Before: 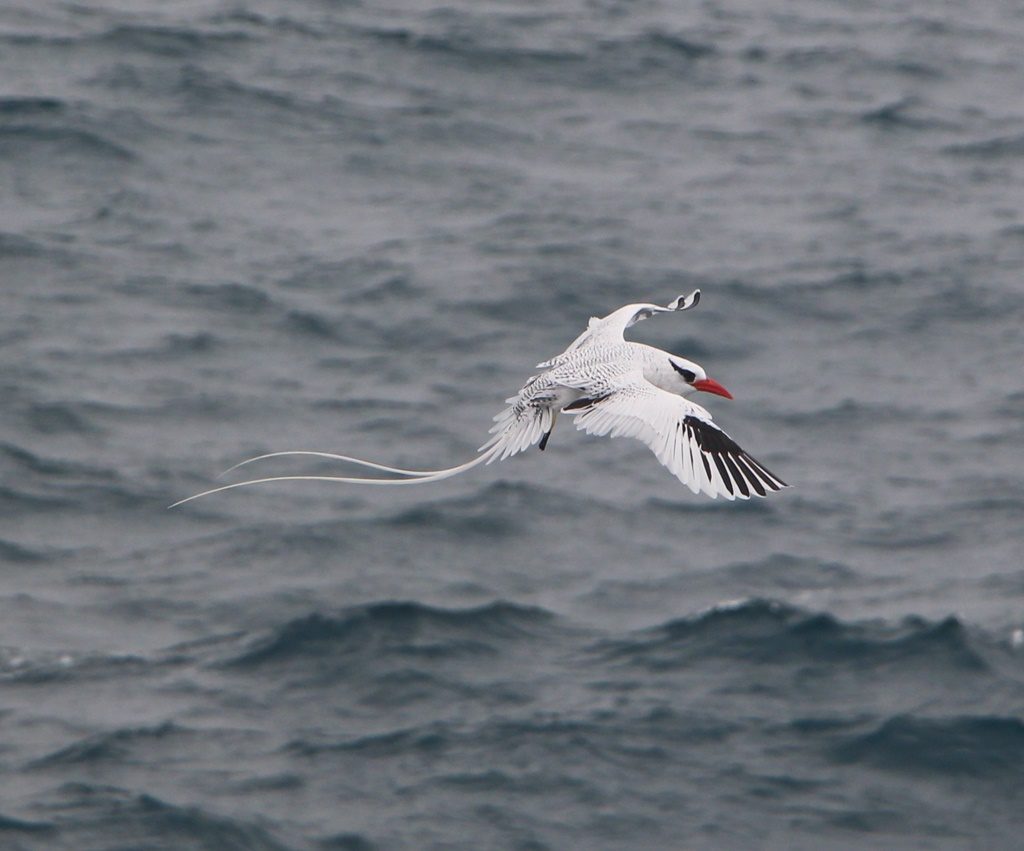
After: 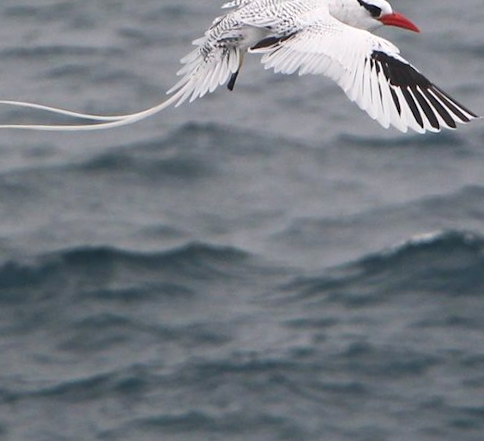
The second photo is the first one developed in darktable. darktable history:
rotate and perspective: rotation -2.12°, lens shift (vertical) 0.009, lens shift (horizontal) -0.008, automatic cropping original format, crop left 0.036, crop right 0.964, crop top 0.05, crop bottom 0.959
exposure: exposure 0.236 EV, compensate highlight preservation false
crop: left 29.672%, top 41.786%, right 20.851%, bottom 3.487%
